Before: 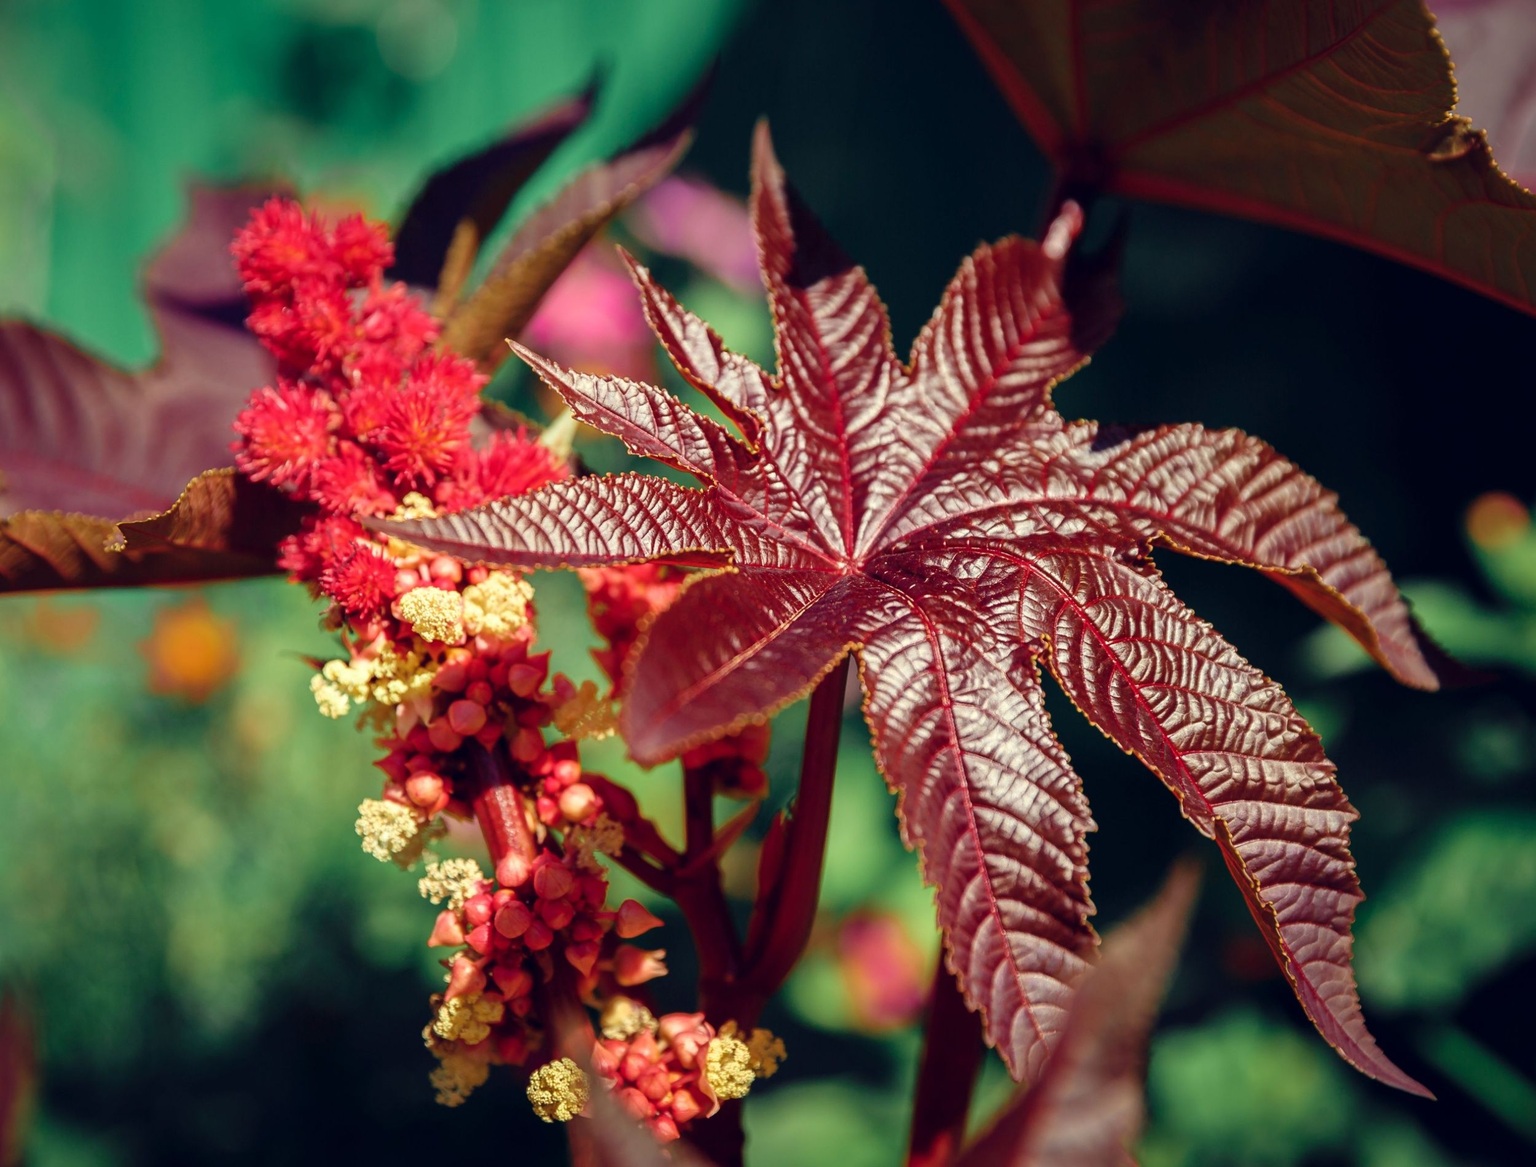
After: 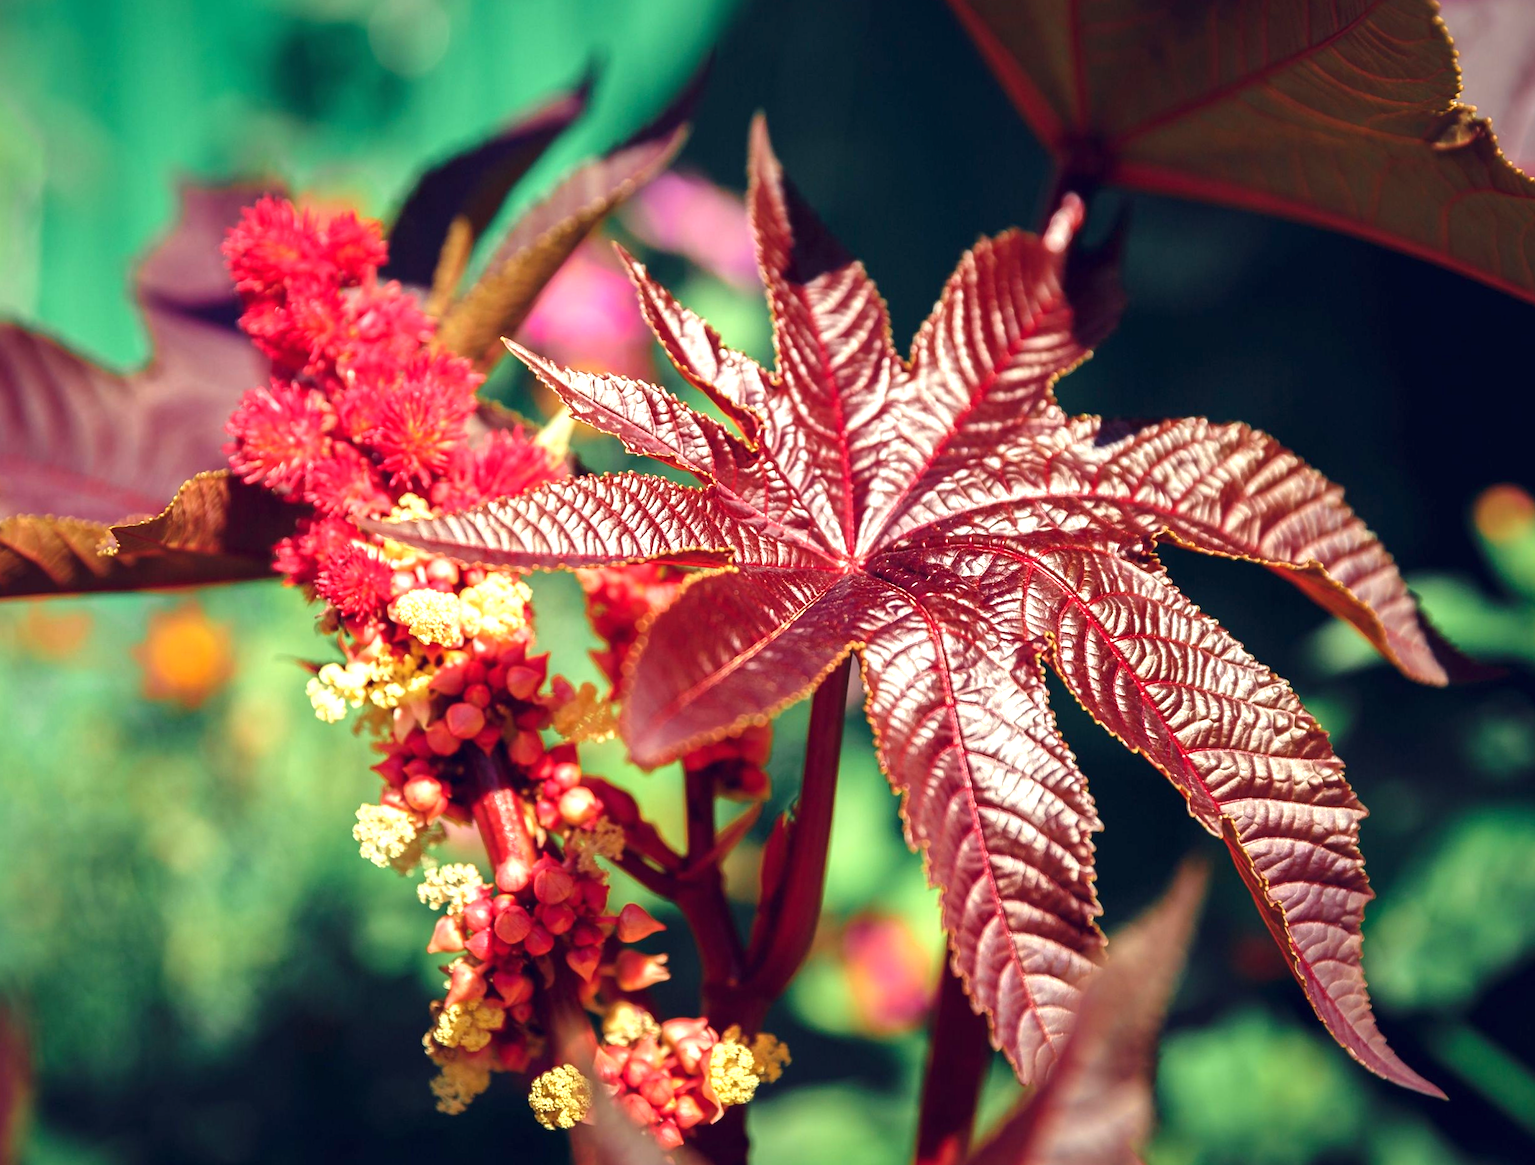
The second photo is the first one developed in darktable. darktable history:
rotate and perspective: rotation -0.45°, automatic cropping original format, crop left 0.008, crop right 0.992, crop top 0.012, crop bottom 0.988
exposure: black level correction 0, exposure 0.9 EV, compensate highlight preservation false
